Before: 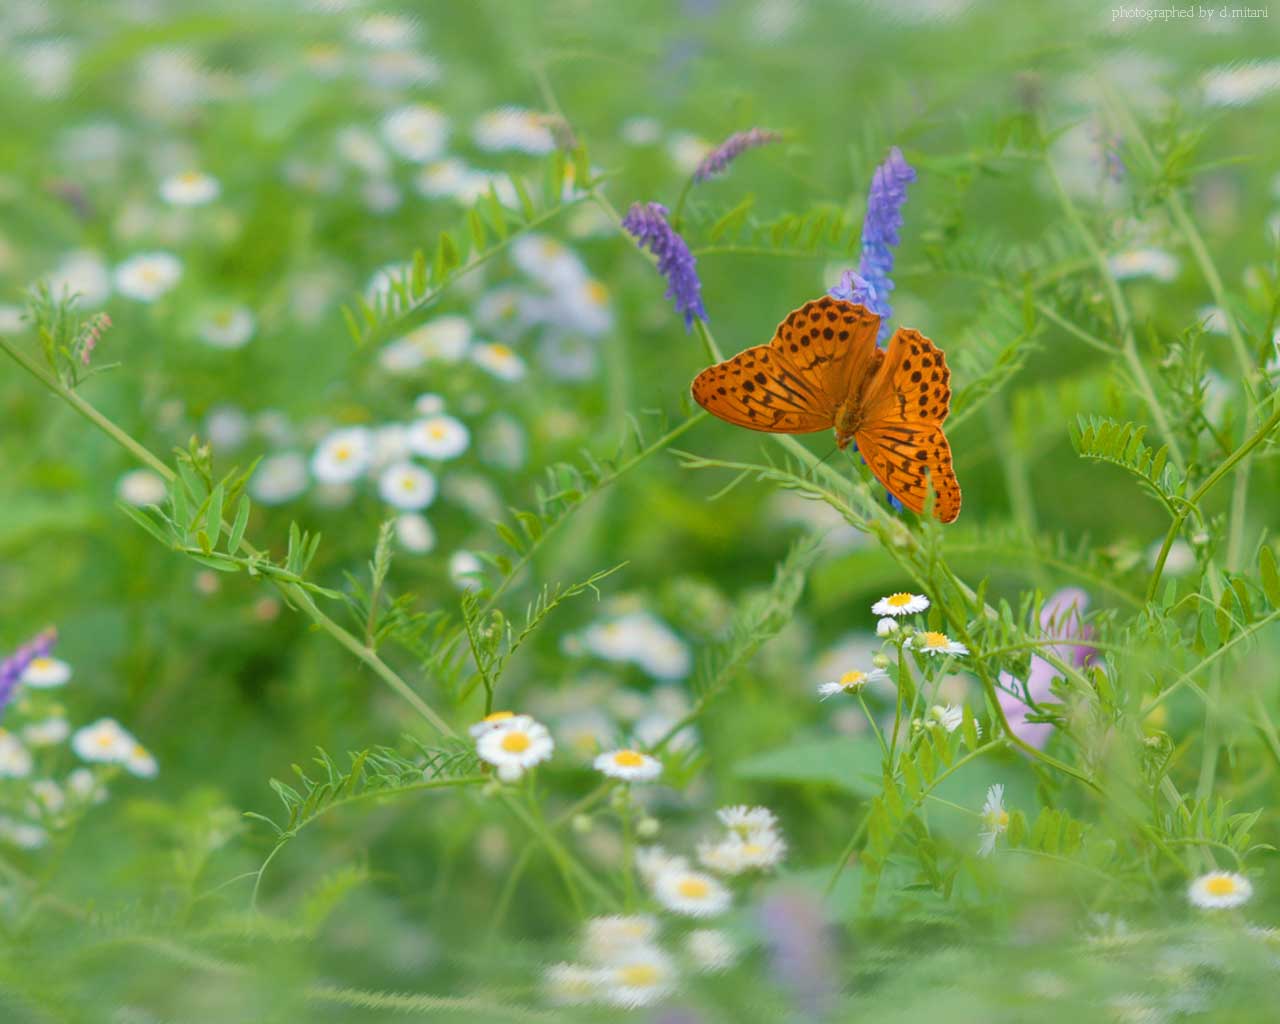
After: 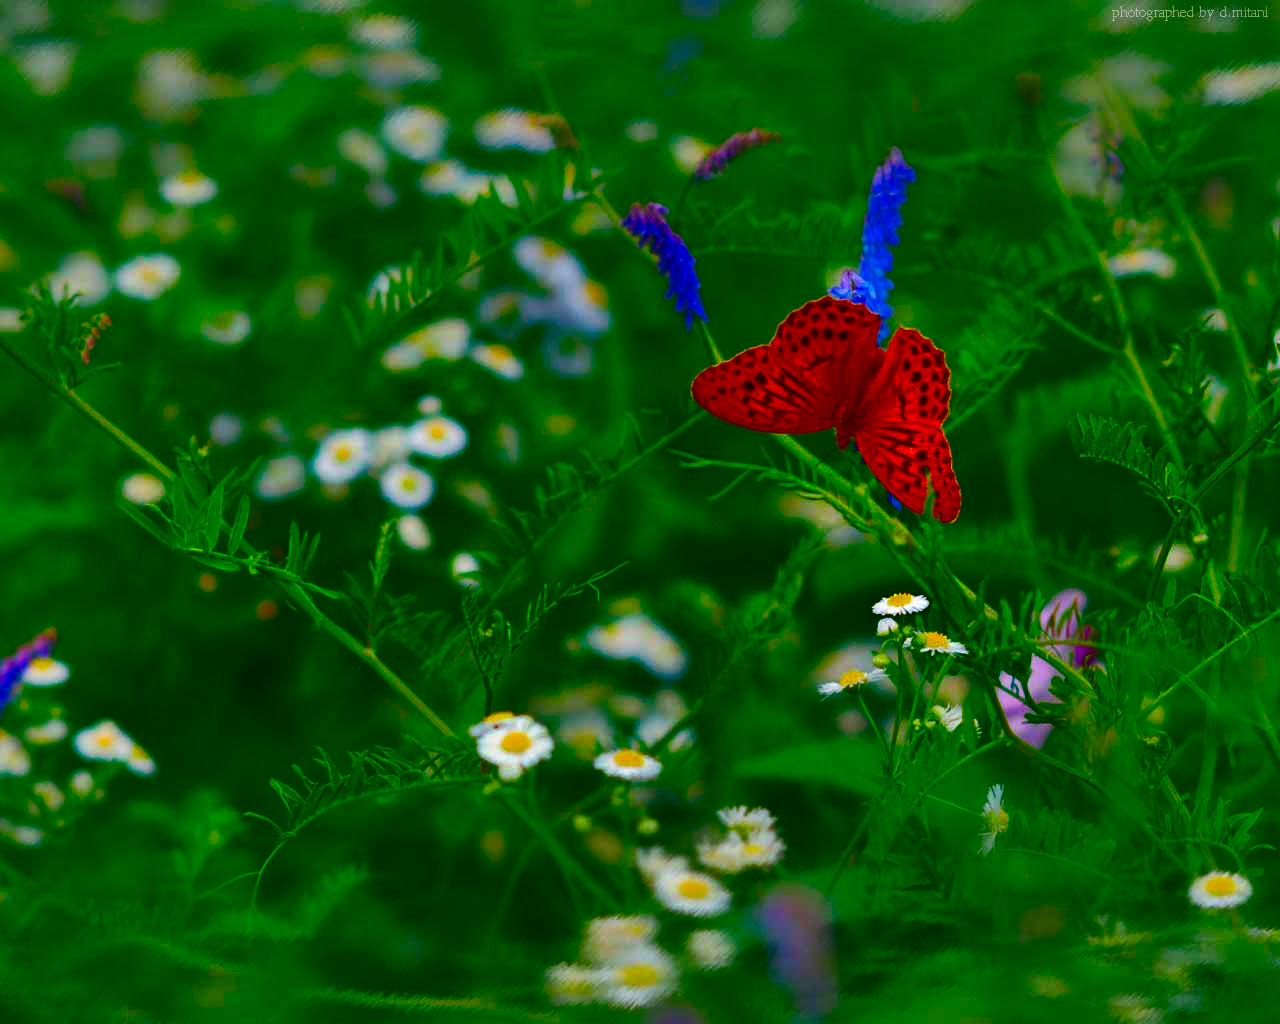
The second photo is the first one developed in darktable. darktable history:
shadows and highlights: low approximation 0.01, soften with gaussian
contrast brightness saturation: brightness -1, saturation 1
